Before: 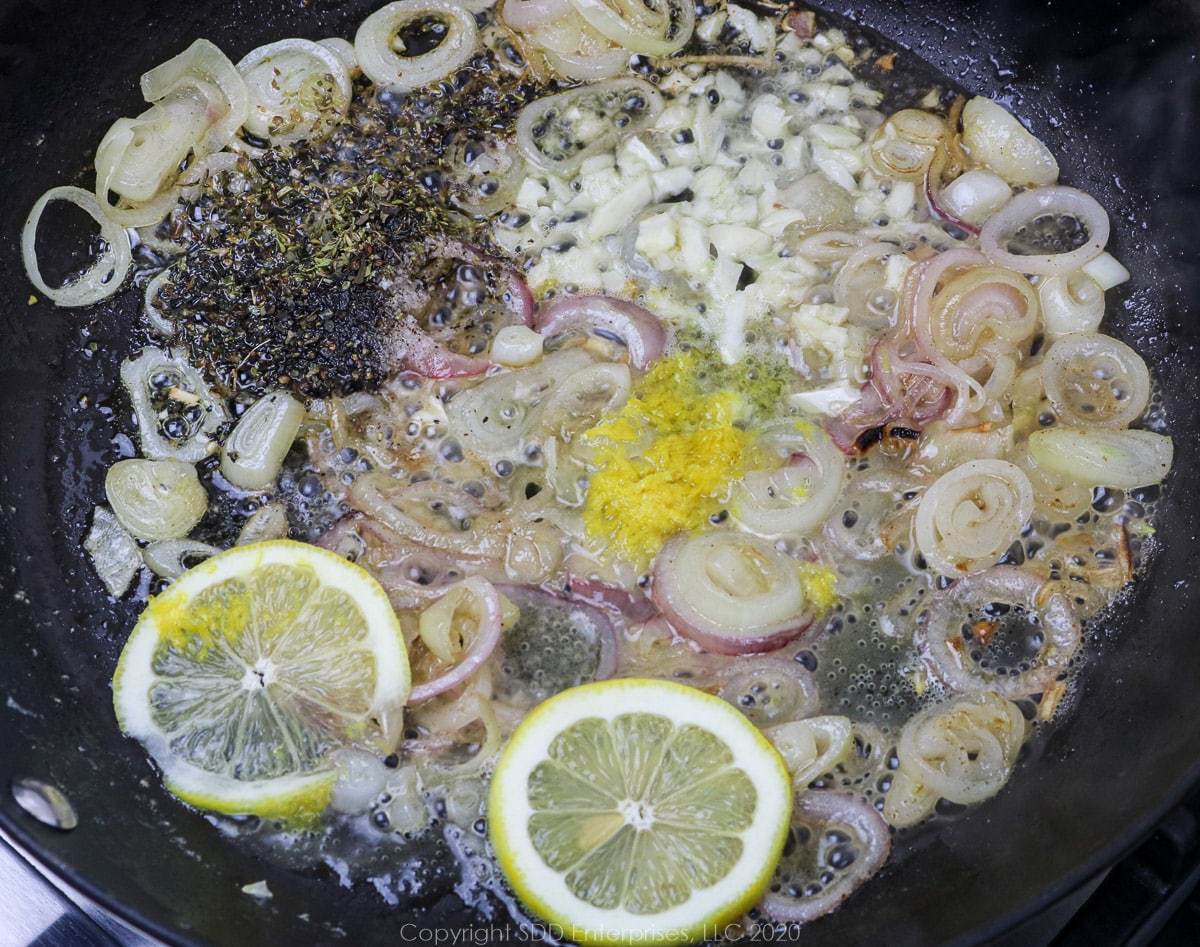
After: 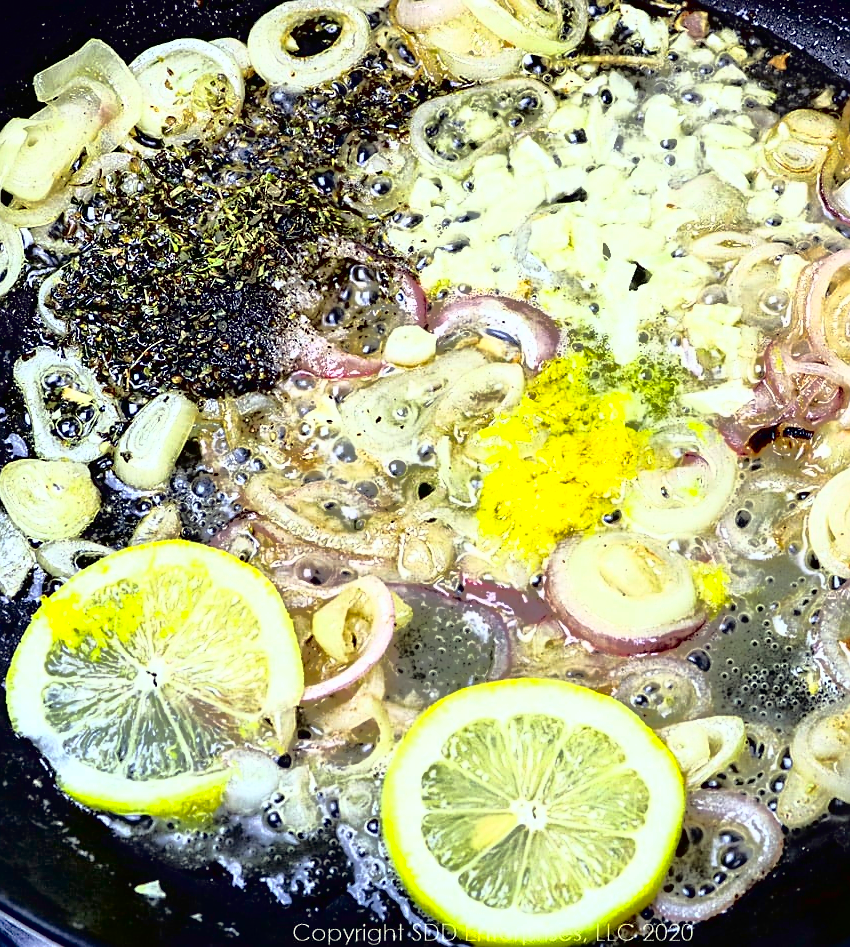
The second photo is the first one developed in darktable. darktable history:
exposure: exposure 0.206 EV, compensate highlight preservation false
shadows and highlights: shadows 40.15, highlights -59.83
tone curve: curves: ch0 [(0, 0) (0.003, 0.008) (0.011, 0.008) (0.025, 0.008) (0.044, 0.008) (0.069, 0.006) (0.1, 0.006) (0.136, 0.006) (0.177, 0.008) (0.224, 0.012) (0.277, 0.026) (0.335, 0.083) (0.399, 0.165) (0.468, 0.292) (0.543, 0.416) (0.623, 0.535) (0.709, 0.692) (0.801, 0.853) (0.898, 0.981) (1, 1)], color space Lab, independent channels, preserve colors none
crop and rotate: left 8.962%, right 20.148%
sharpen: on, module defaults
color correction: highlights a* -5.77, highlights b* 11.23
base curve: curves: ch0 [(0, 0) (0.025, 0.046) (0.112, 0.277) (0.467, 0.74) (0.814, 0.929) (1, 0.942)]
